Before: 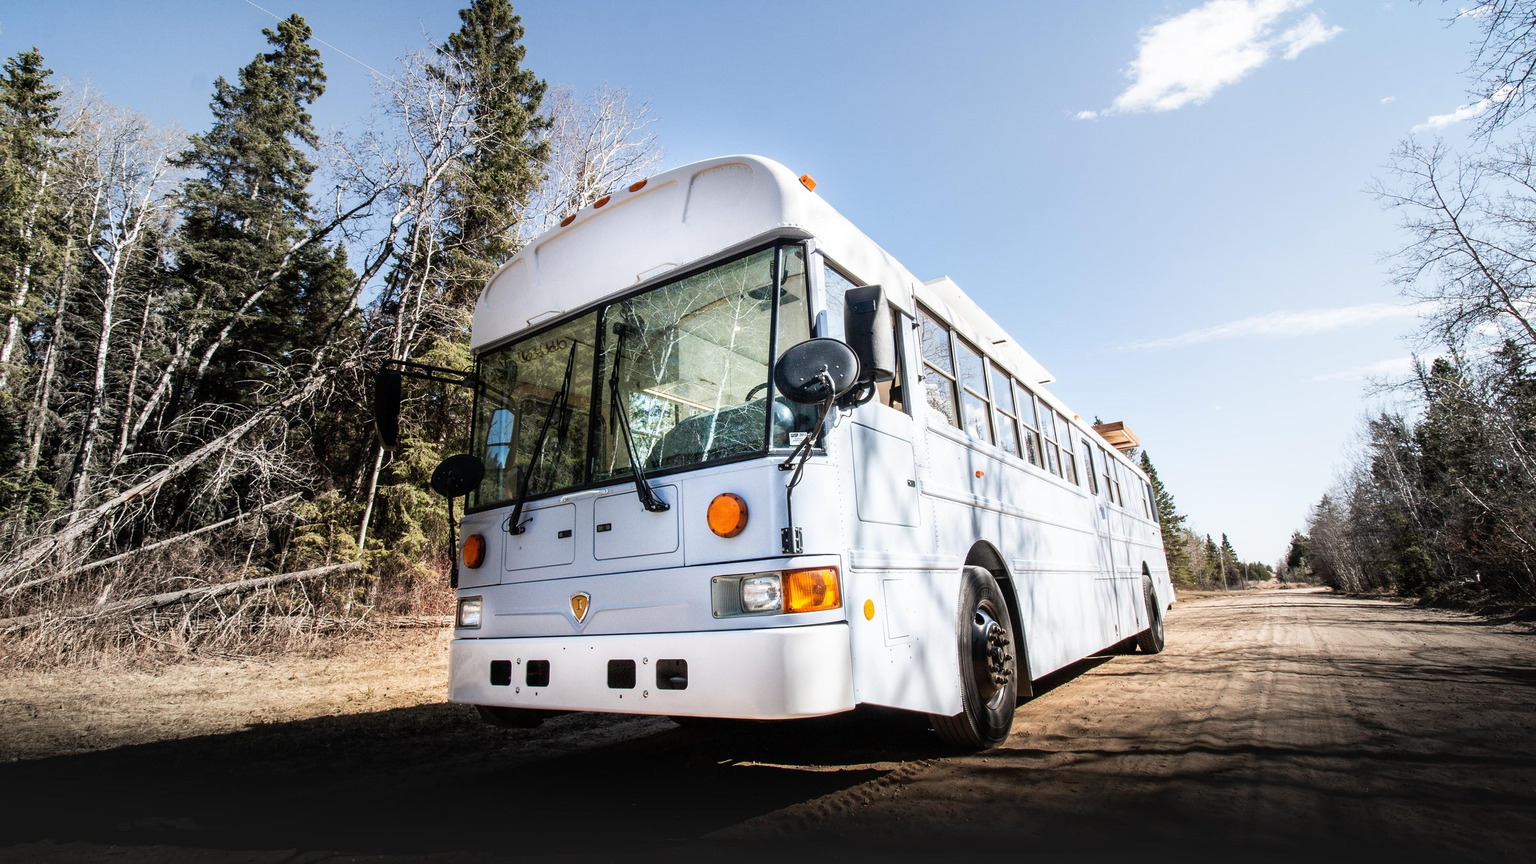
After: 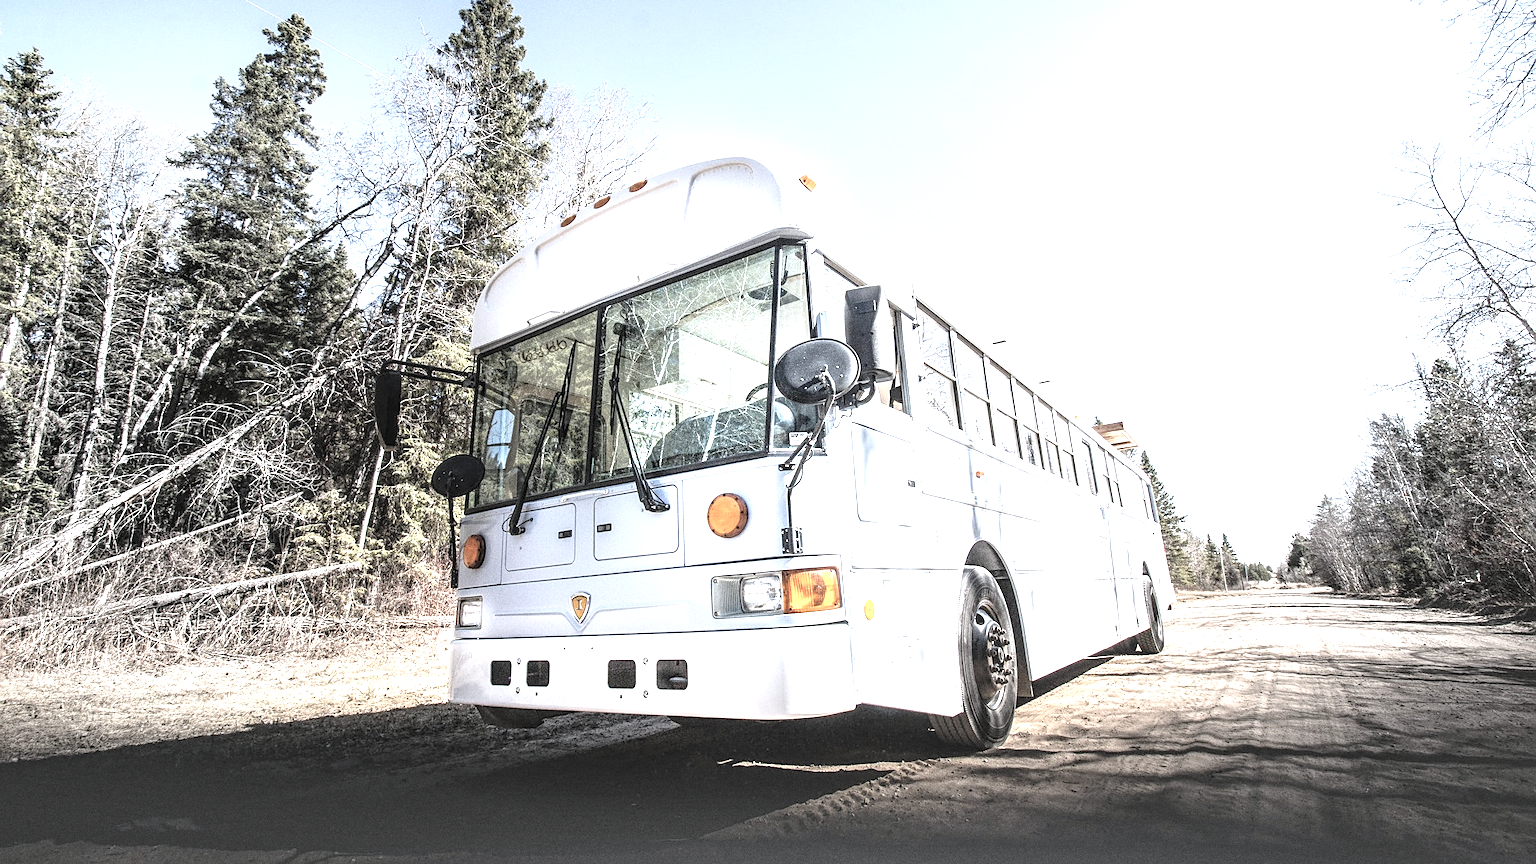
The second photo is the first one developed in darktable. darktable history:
exposure: black level correction 0, exposure 1.2 EV, compensate exposure bias true, compensate highlight preservation false
grain: coarseness 0.09 ISO, strength 40%
contrast brightness saturation: brightness 0.18, saturation -0.5
sharpen: on, module defaults
local contrast: on, module defaults
white balance: red 0.967, blue 1.049
tone equalizer: on, module defaults
